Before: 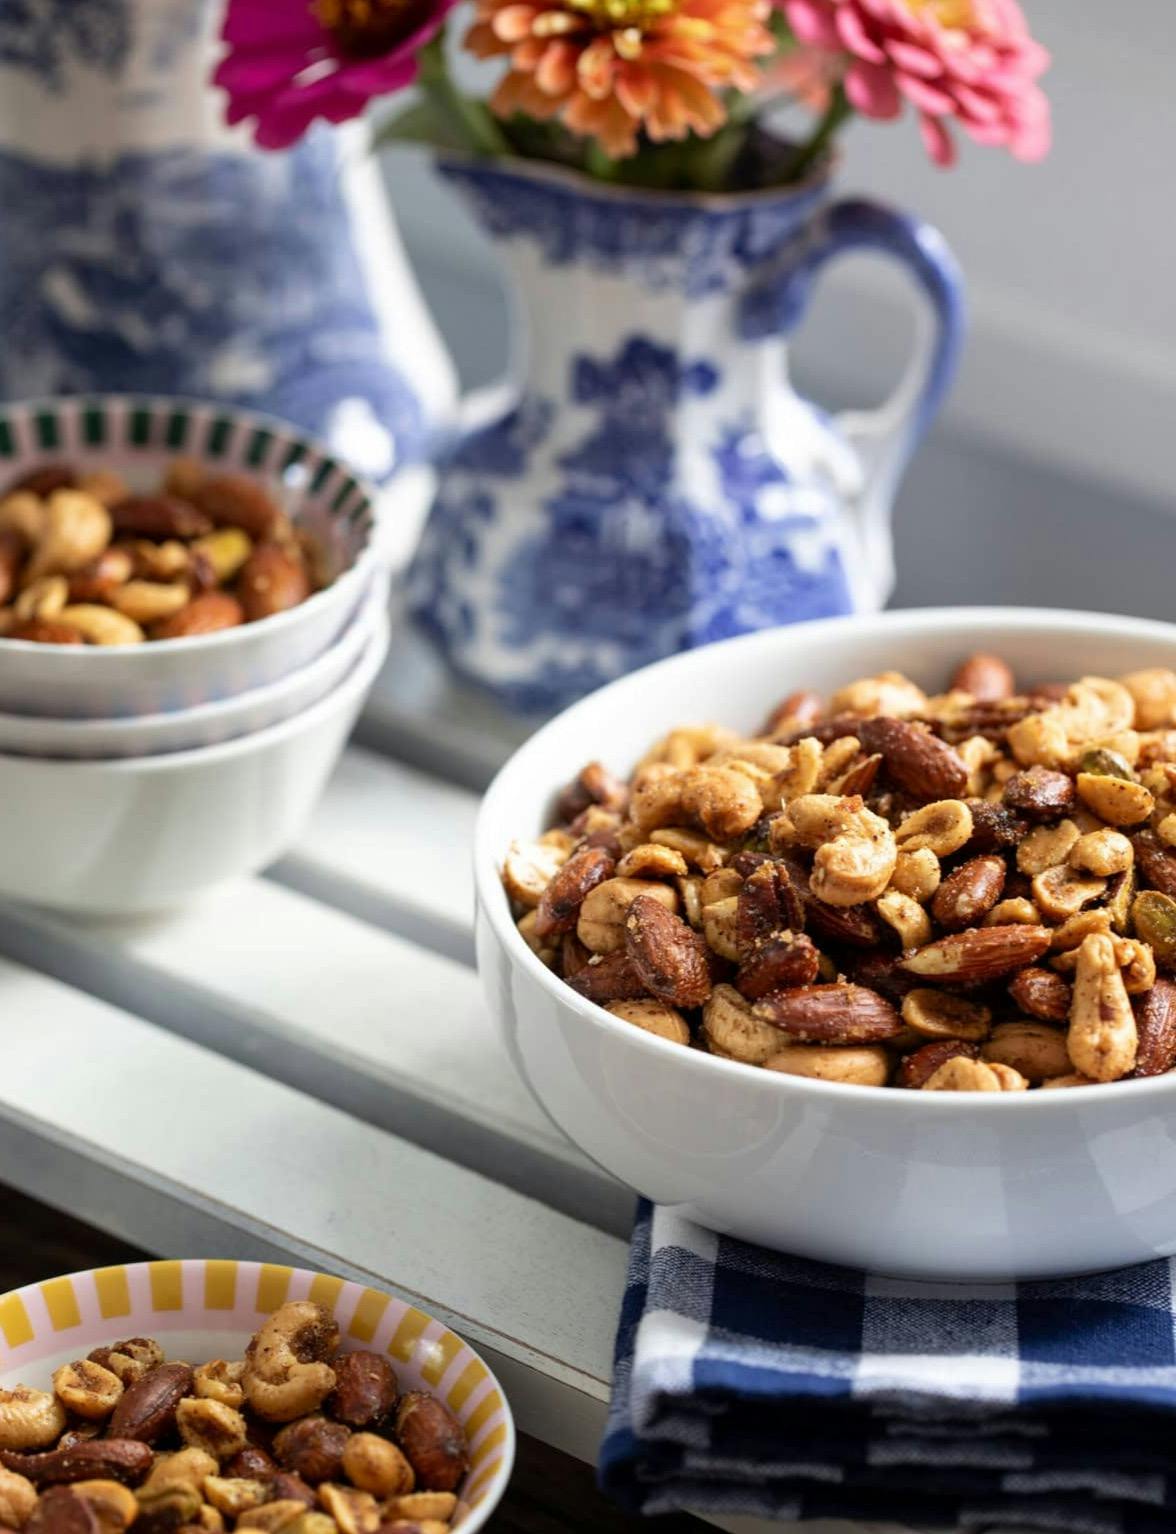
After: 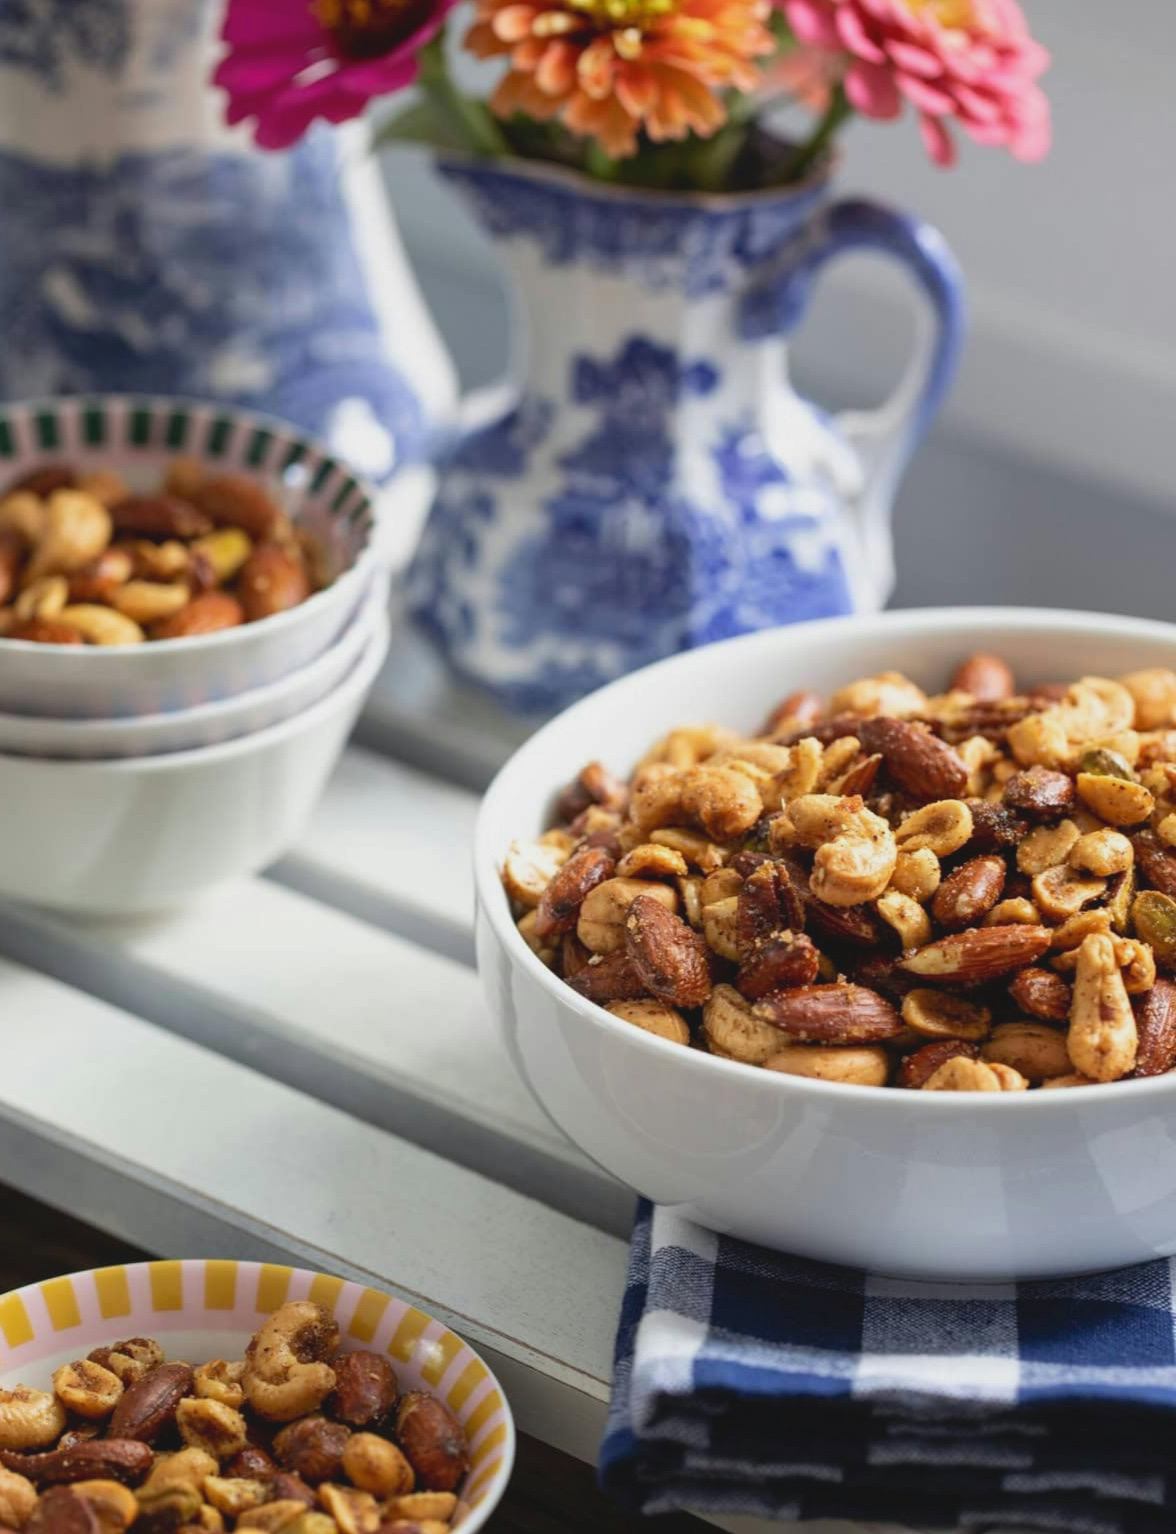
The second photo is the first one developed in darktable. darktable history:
contrast brightness saturation: contrast -0.128
